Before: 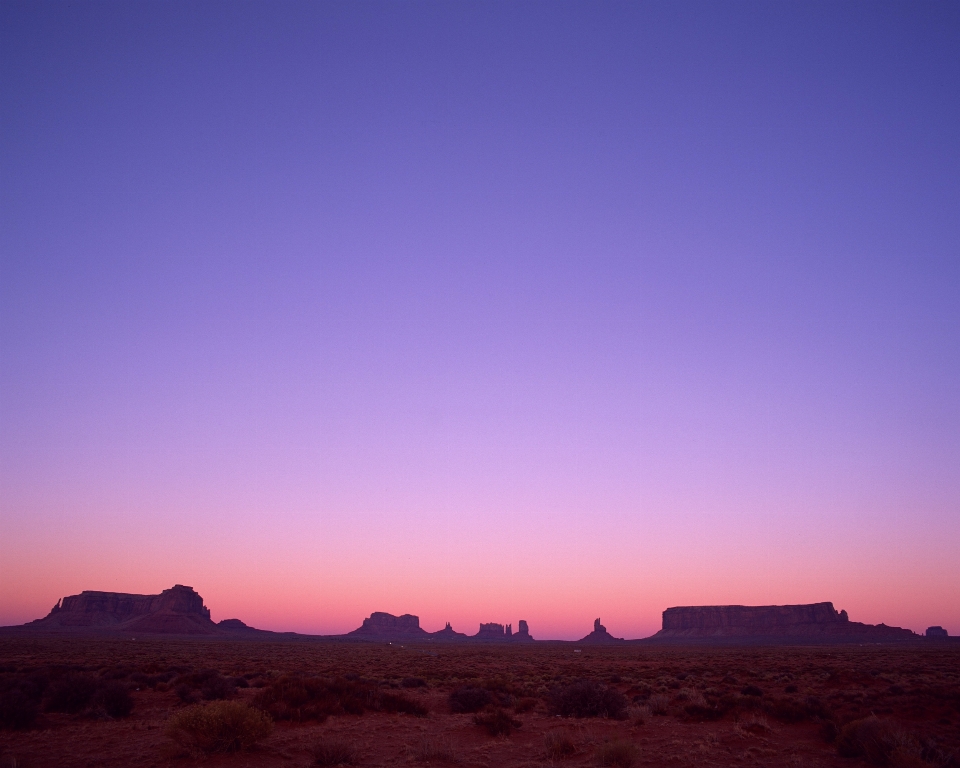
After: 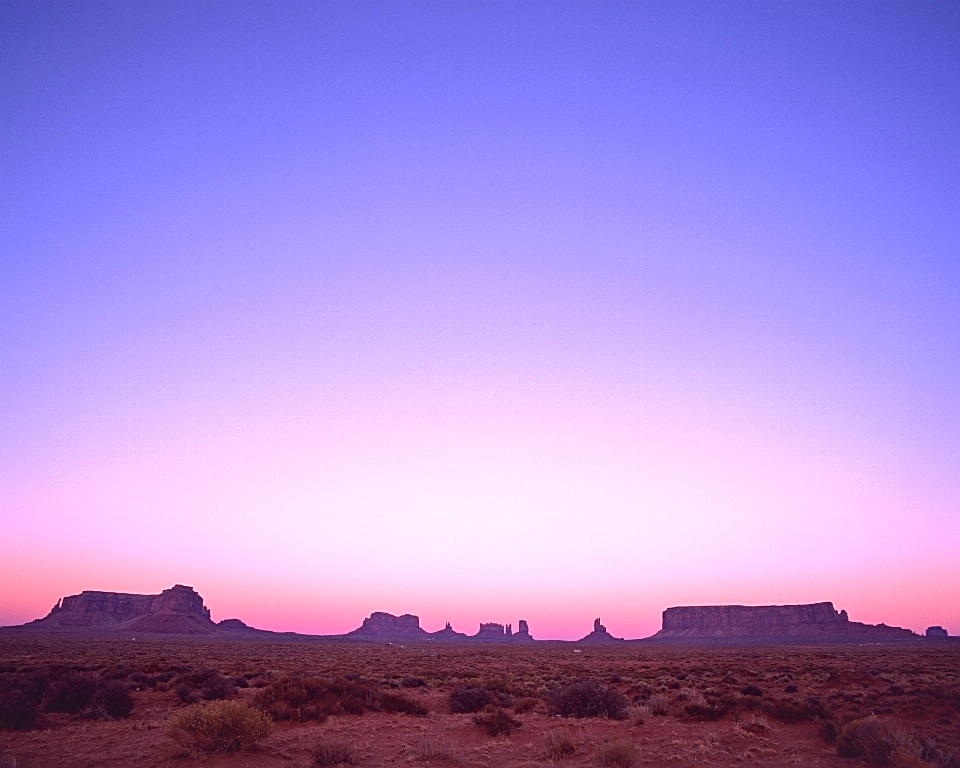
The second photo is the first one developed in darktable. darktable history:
sharpen: on, module defaults
local contrast: on, module defaults
color calibration: illuminant as shot in camera, x 0.358, y 0.373, temperature 4628.91 K
exposure: black level correction 0, exposure 1 EV, compensate exposure bias true, compensate highlight preservation false
